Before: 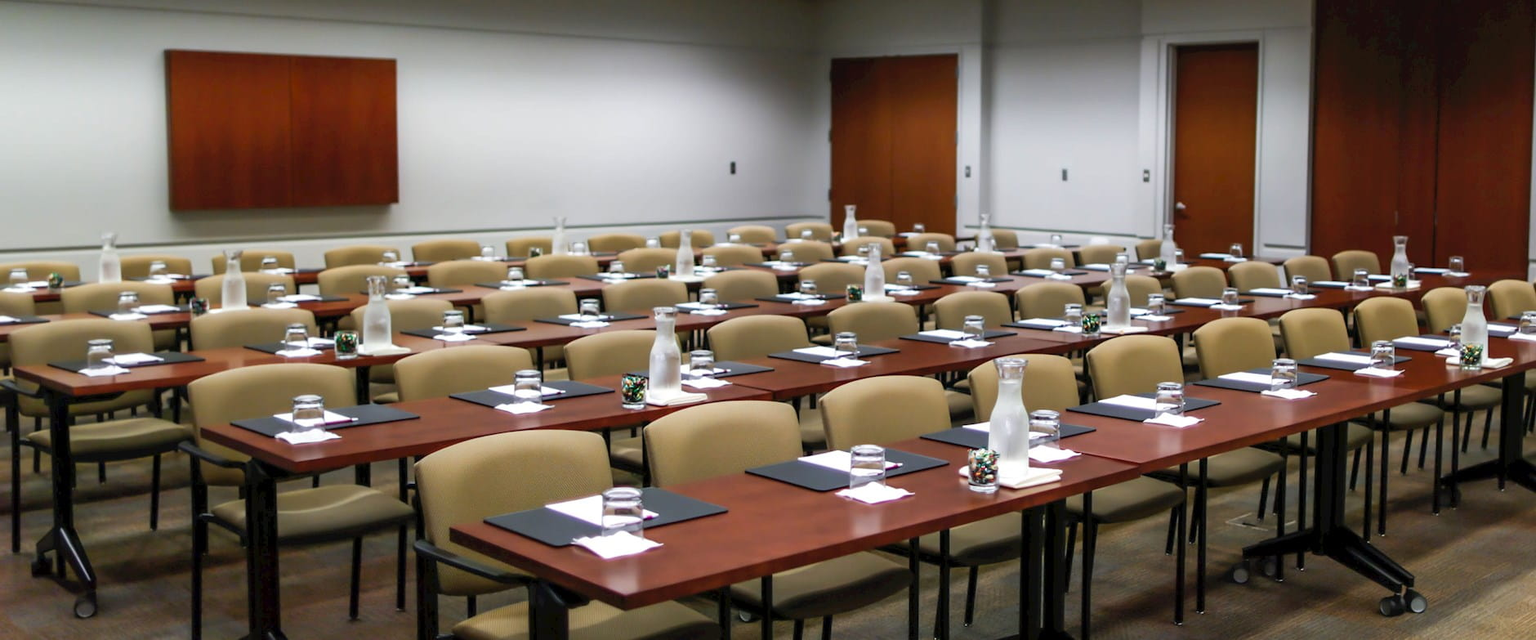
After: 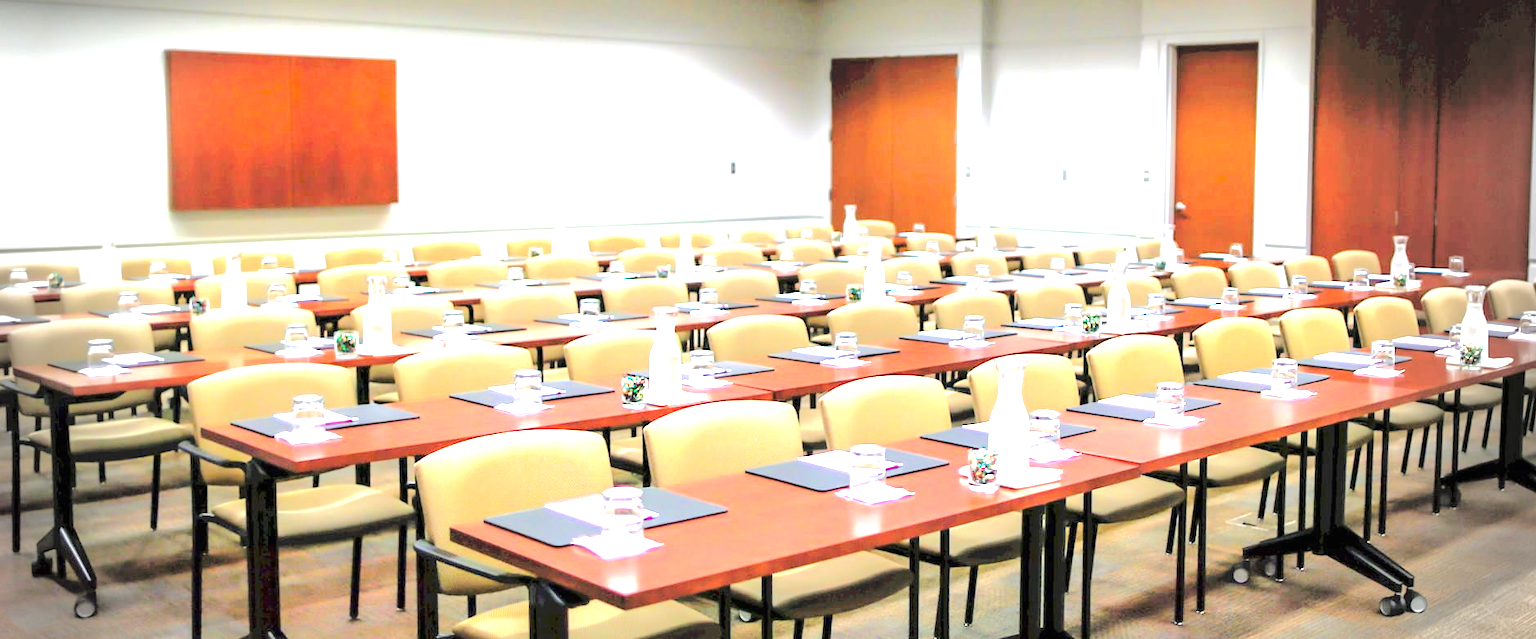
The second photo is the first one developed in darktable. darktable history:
vignetting: fall-off start 75.71%, fall-off radius 28.31%, width/height ratio 0.973
tone equalizer: -7 EV 0.145 EV, -6 EV 0.575 EV, -5 EV 1.13 EV, -4 EV 1.36 EV, -3 EV 1.12 EV, -2 EV 0.6 EV, -1 EV 0.148 EV, edges refinement/feathering 500, mask exposure compensation -1.57 EV, preserve details no
exposure: black level correction 0, exposure 1.98 EV, compensate highlight preservation false
